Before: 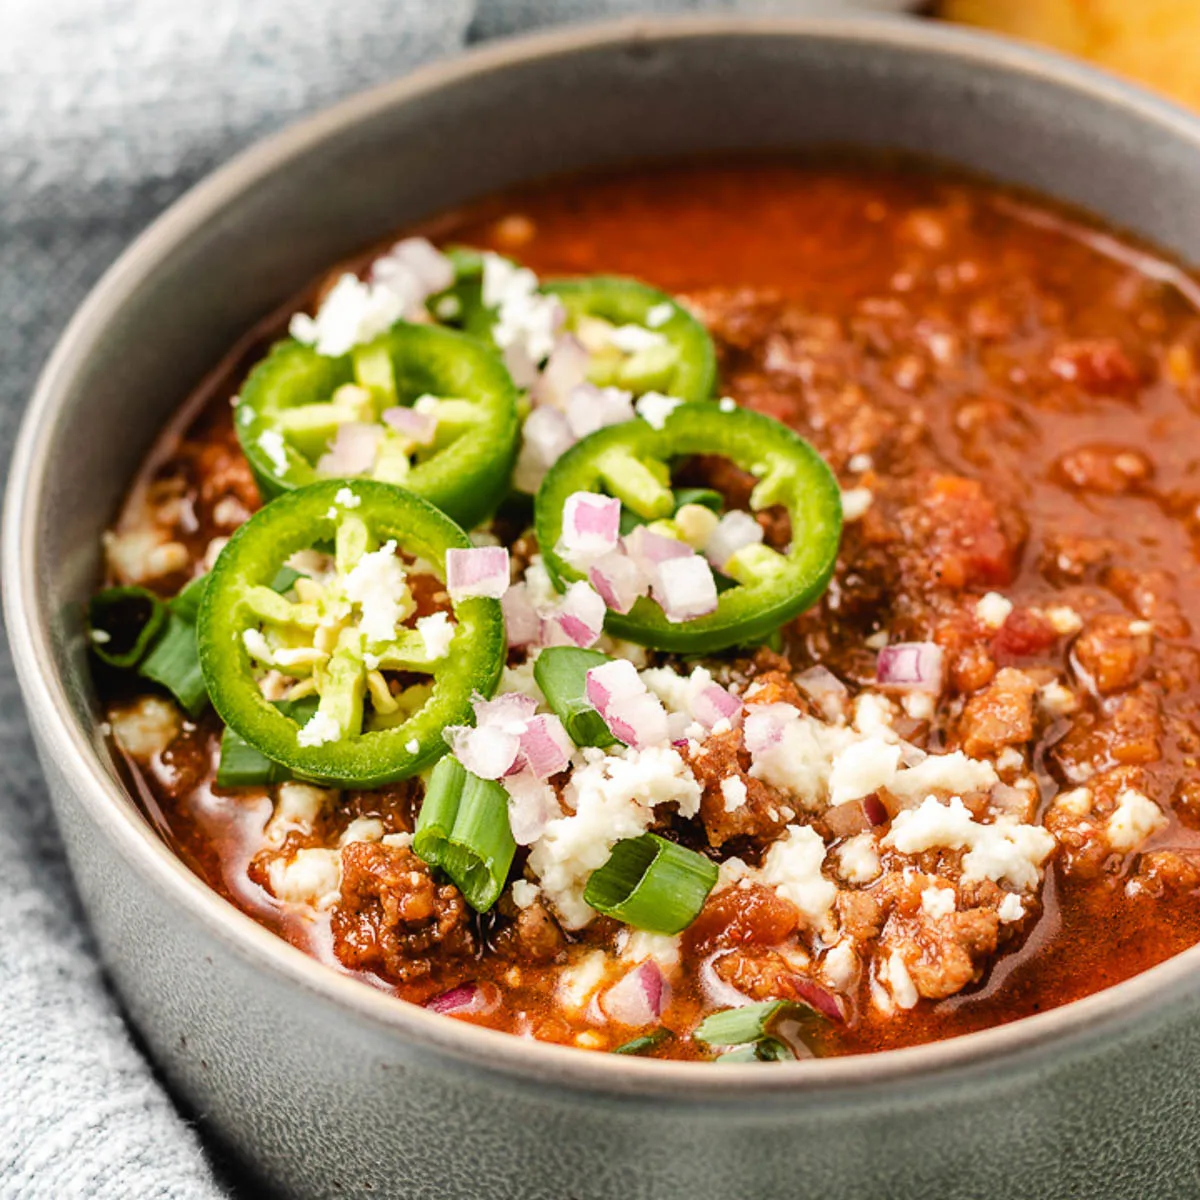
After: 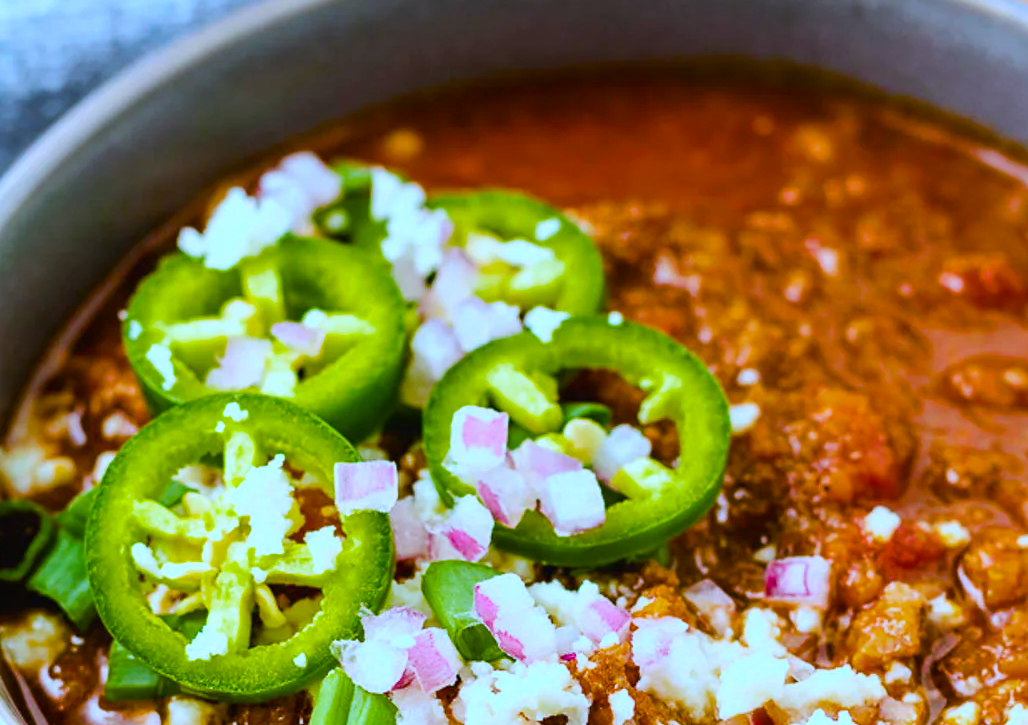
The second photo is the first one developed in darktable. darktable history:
crop and rotate: left 9.345%, top 7.22%, right 4.982%, bottom 32.331%
white balance: red 0.871, blue 1.249
color correction: highlights a* -4.73, highlights b* 5.06, saturation 0.97
color balance rgb: linear chroma grading › global chroma 23.15%, perceptual saturation grading › global saturation 28.7%, perceptual saturation grading › mid-tones 12.04%, perceptual saturation grading › shadows 10.19%, global vibrance 22.22%
